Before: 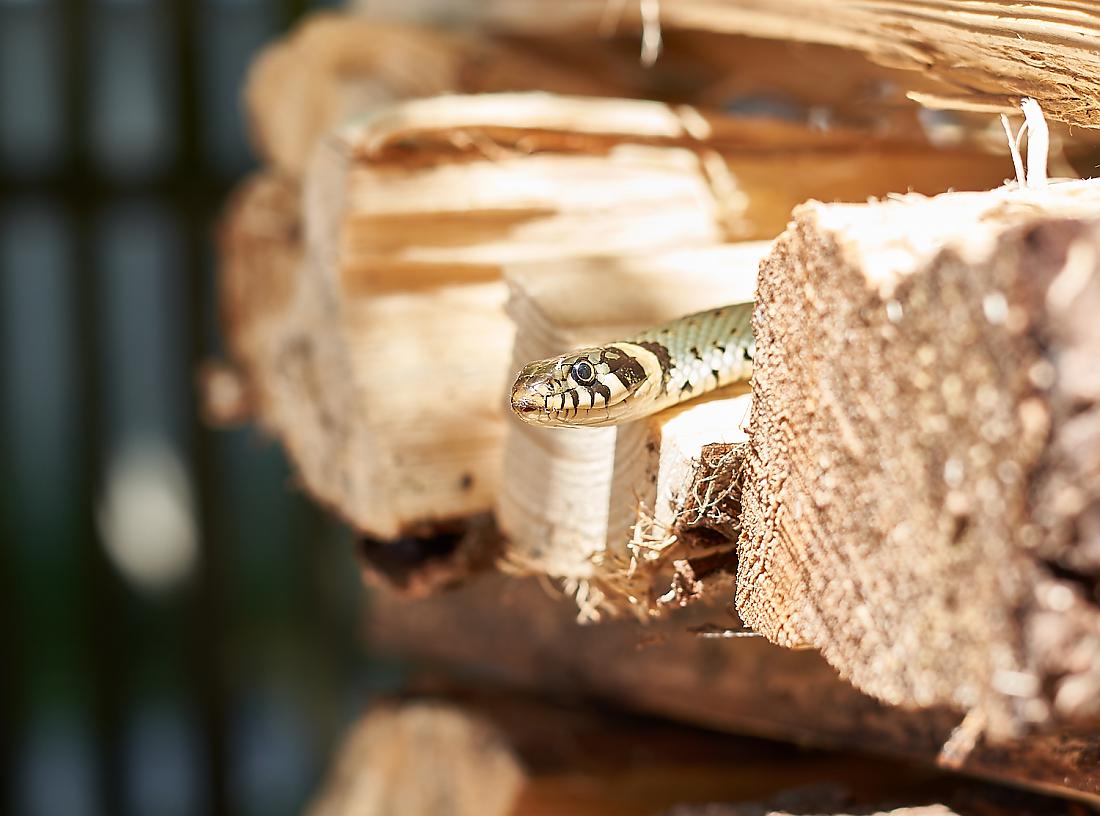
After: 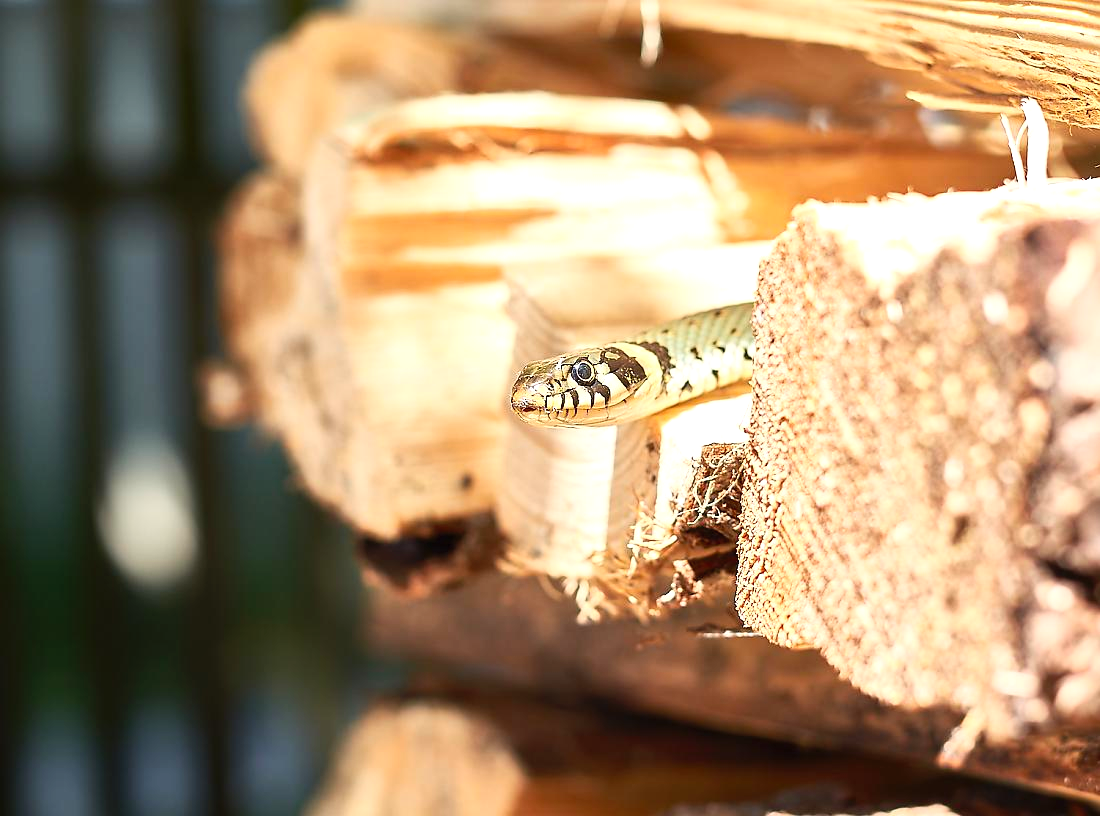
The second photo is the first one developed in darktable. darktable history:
tone equalizer: smoothing 1
contrast brightness saturation: contrast 0.2, brightness 0.169, saturation 0.216
levels: levels [0, 0.476, 0.951]
